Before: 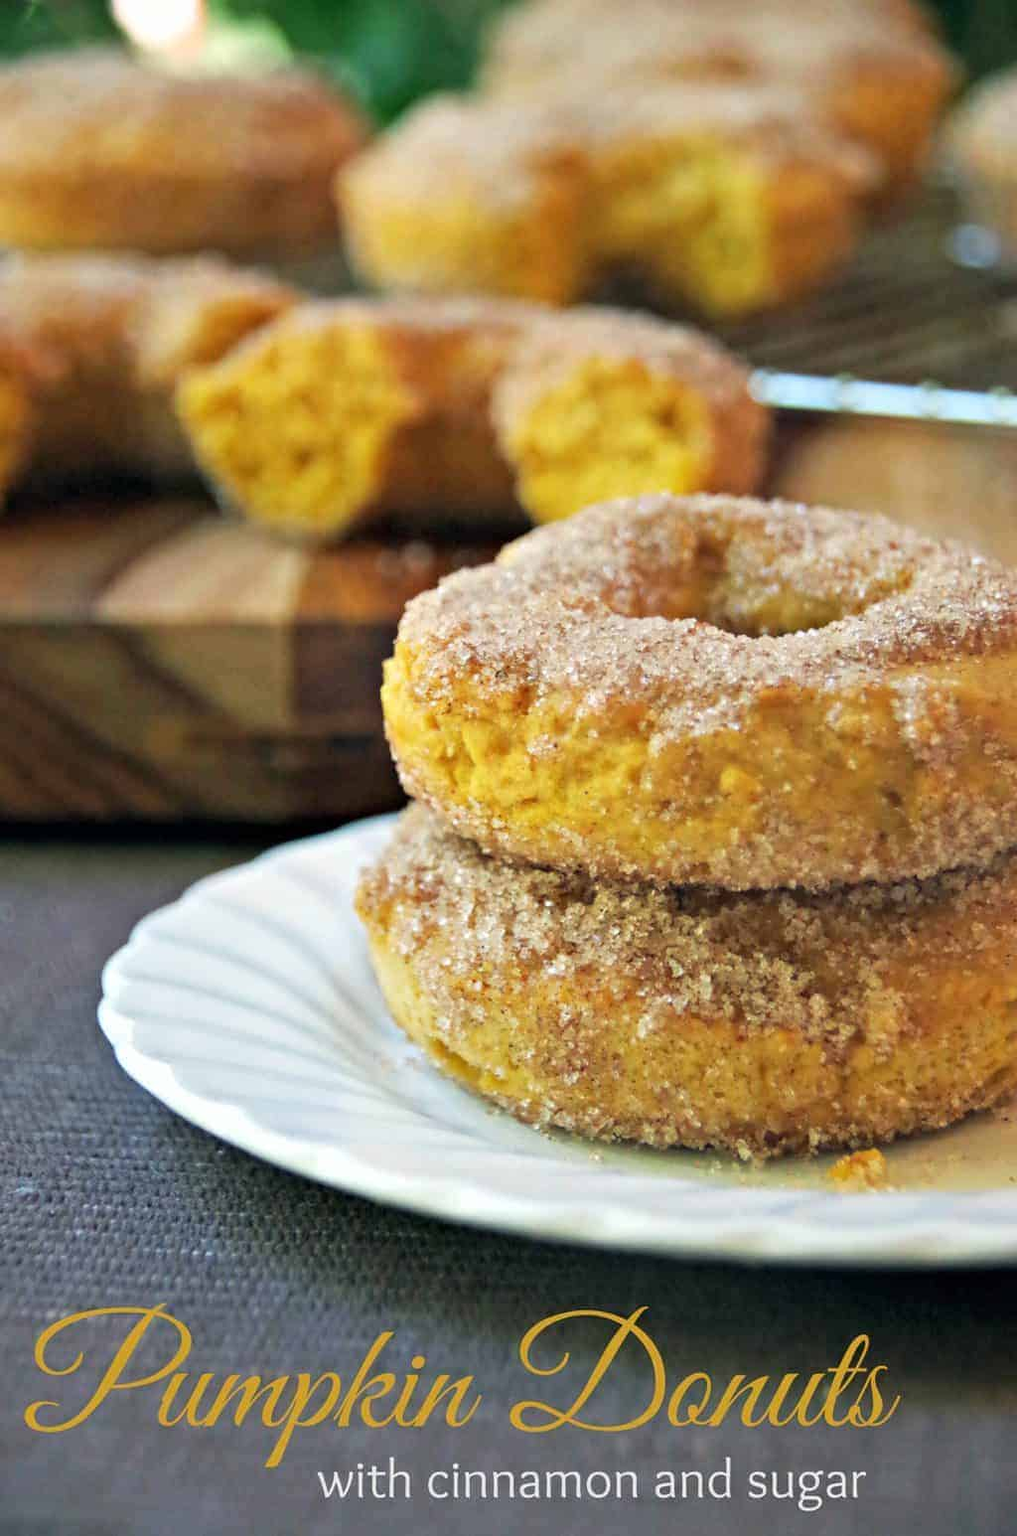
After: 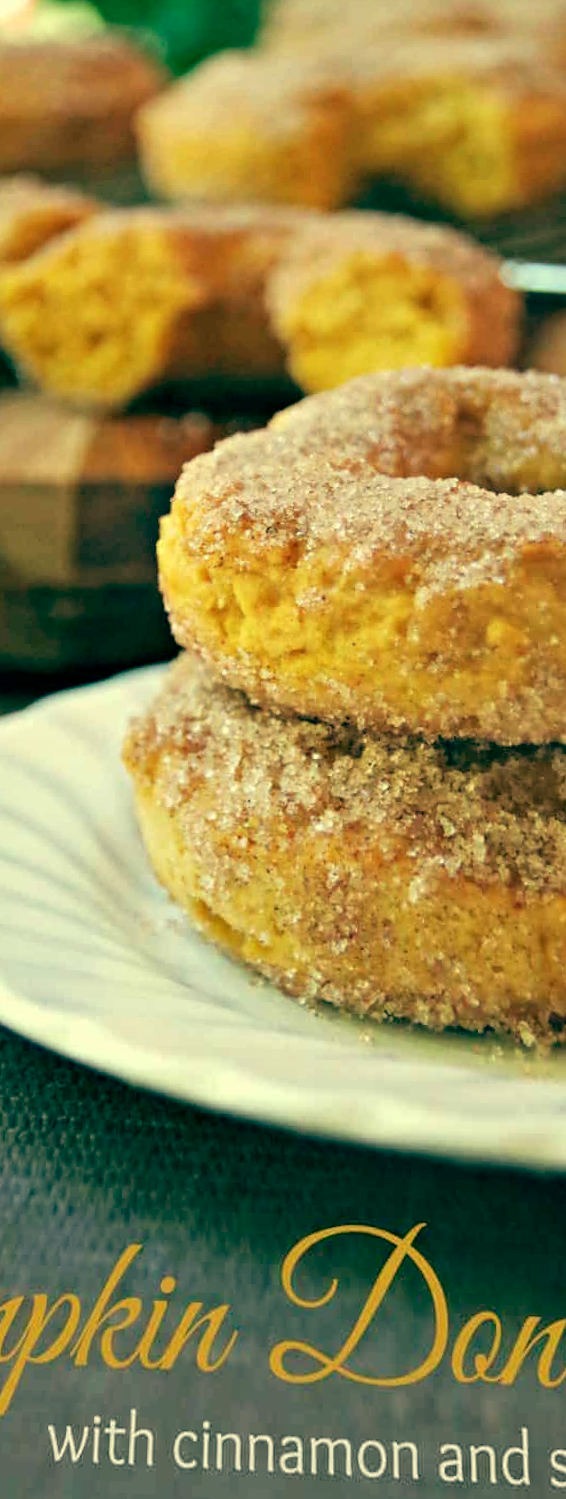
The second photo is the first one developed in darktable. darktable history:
crop and rotate: left 15.754%, right 17.579%
color balance: mode lift, gamma, gain (sRGB), lift [1, 0.69, 1, 1], gamma [1, 1.482, 1, 1], gain [1, 1, 1, 0.802]
rotate and perspective: rotation 0.72°, lens shift (vertical) -0.352, lens shift (horizontal) -0.051, crop left 0.152, crop right 0.859, crop top 0.019, crop bottom 0.964
